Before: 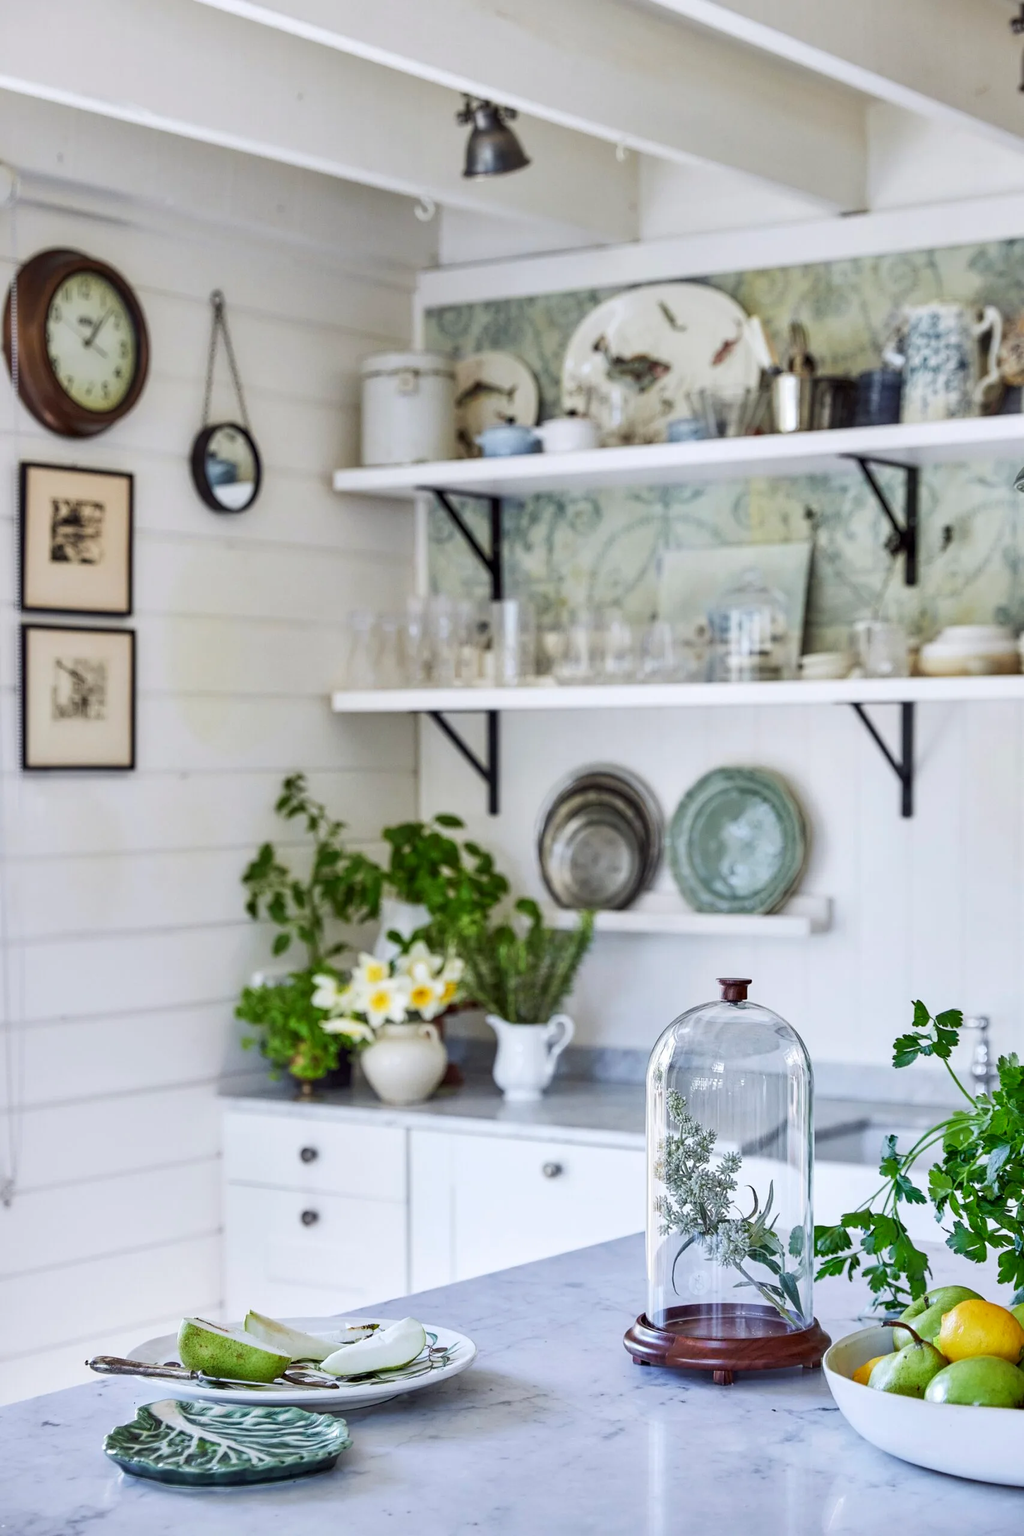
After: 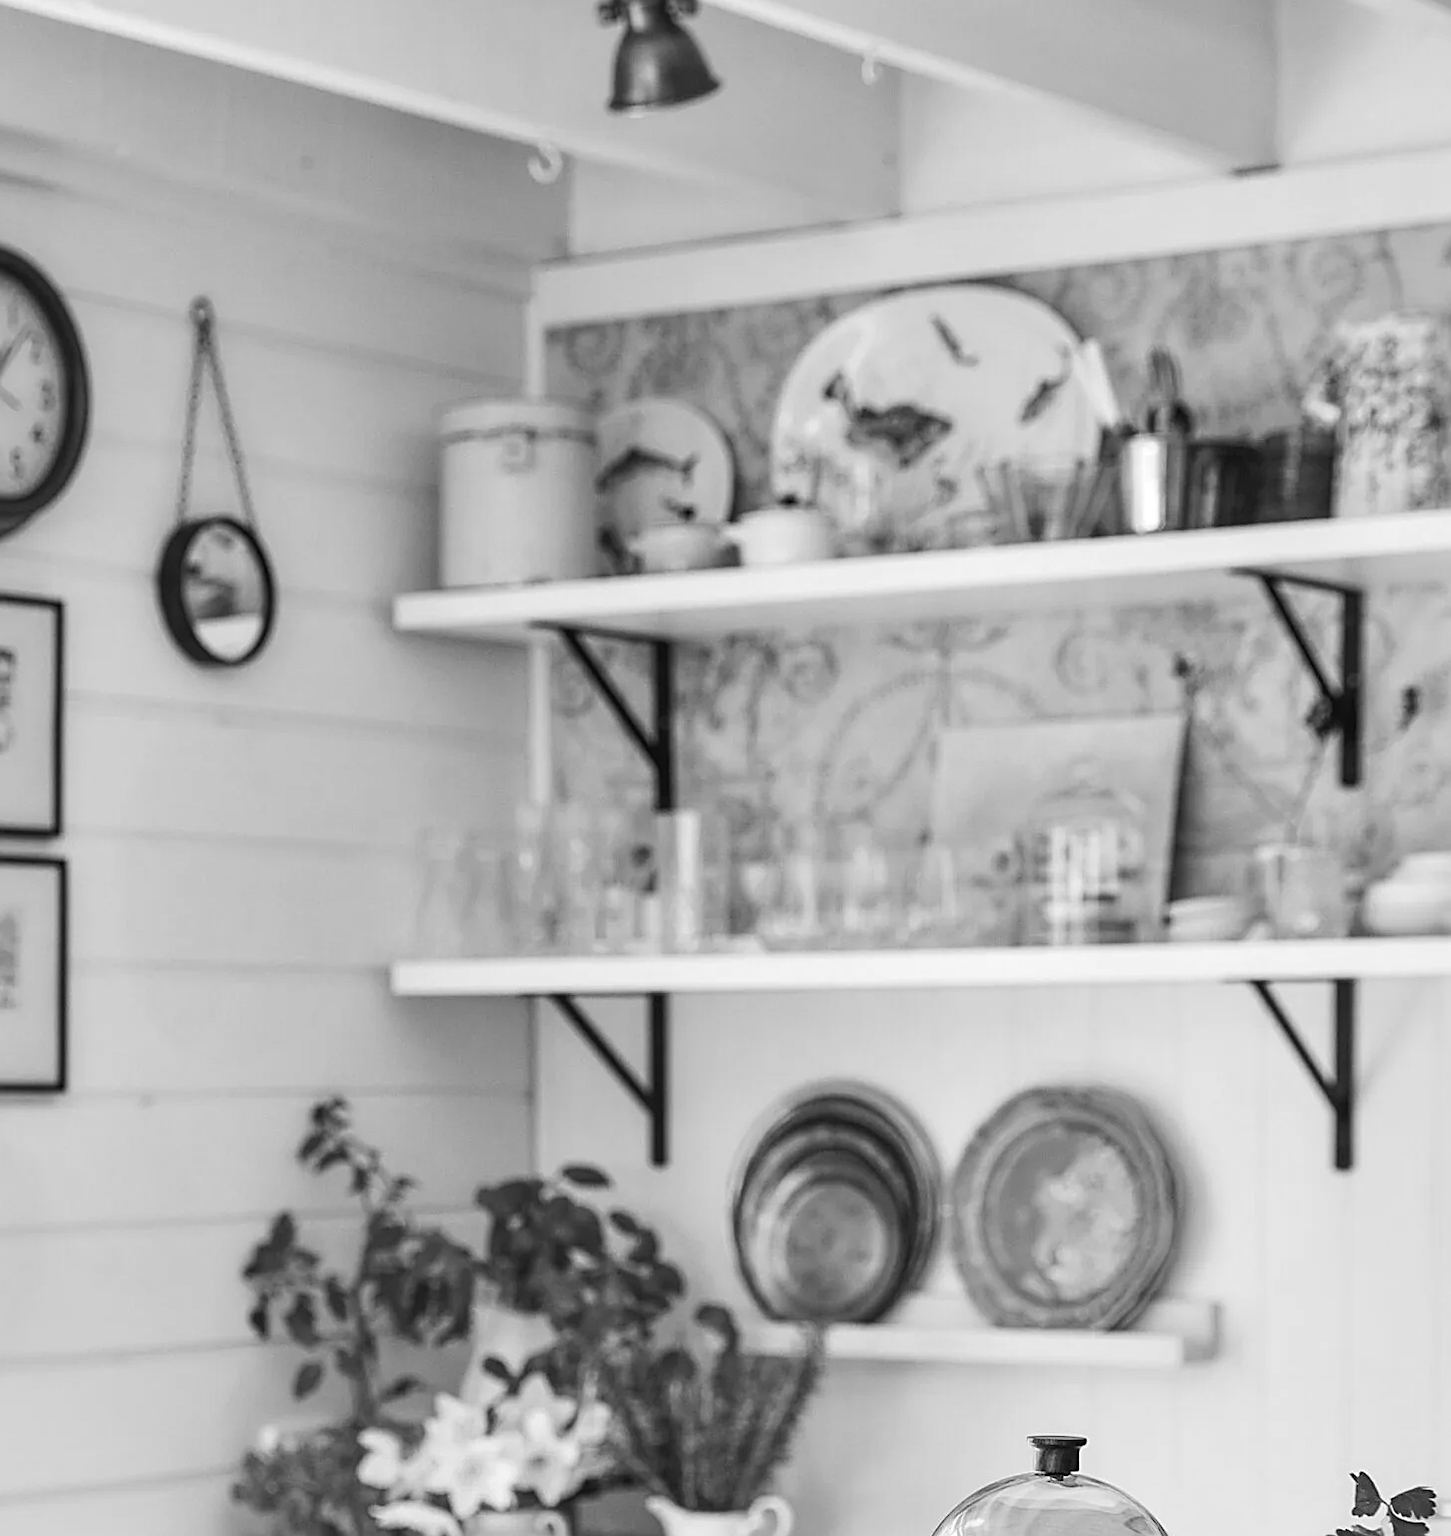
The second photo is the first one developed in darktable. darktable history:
crop and rotate: left 9.345%, top 7.22%, right 4.982%, bottom 32.331%
monochrome: on, module defaults
exposure: black level correction -0.005, exposure 0.054 EV, compensate highlight preservation false
sharpen: on, module defaults
